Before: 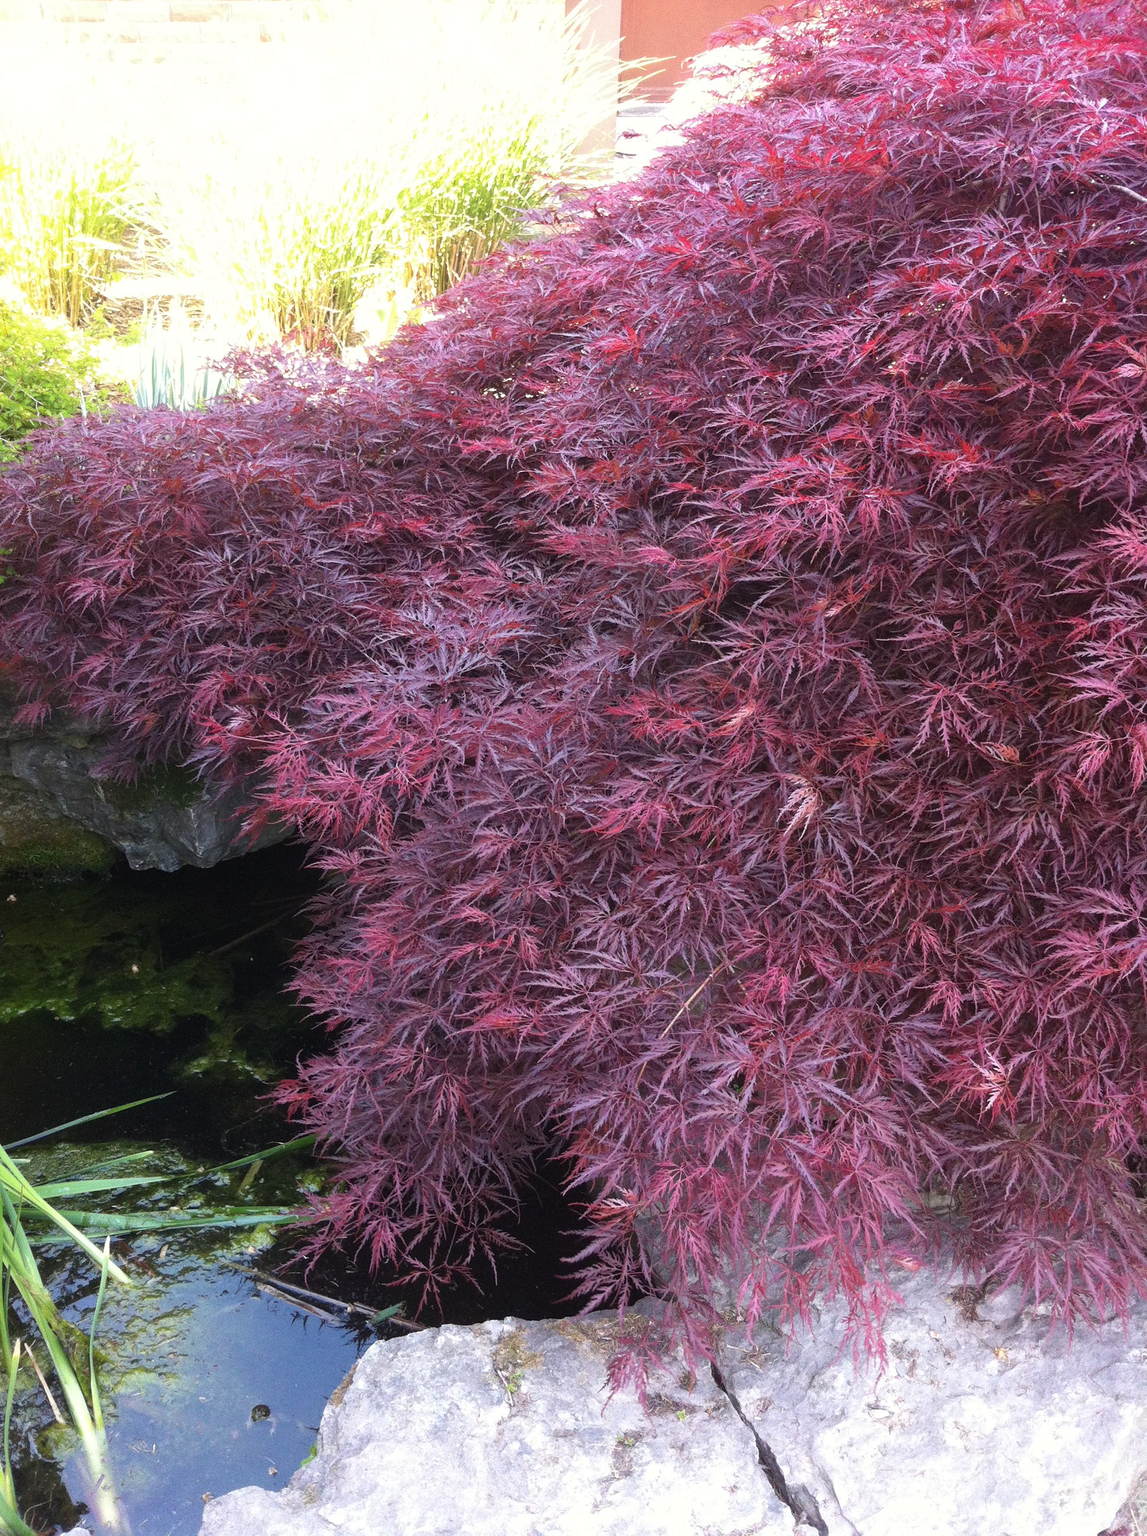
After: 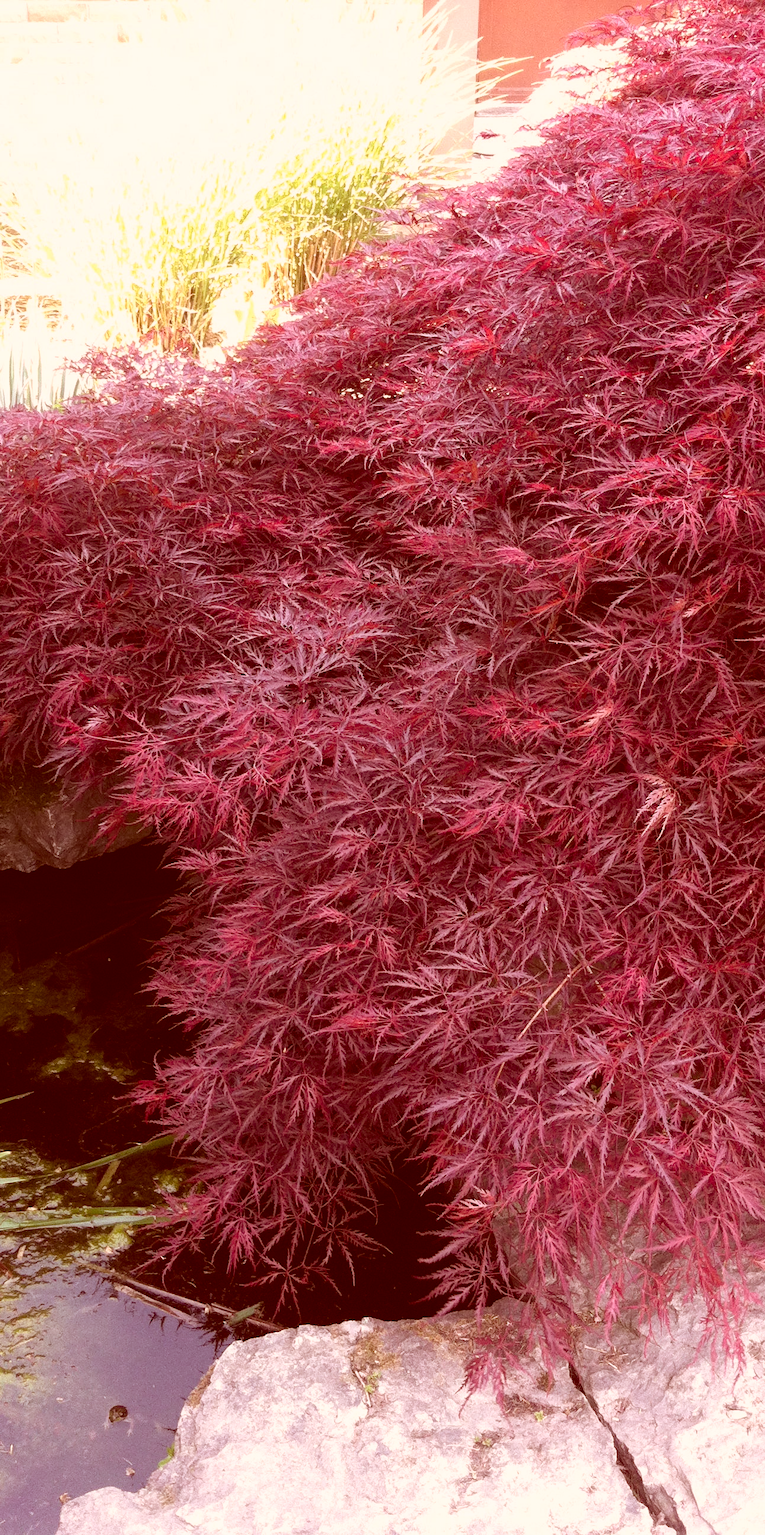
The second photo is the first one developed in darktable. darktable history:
color correction: highlights a* 9.18, highlights b* 8.76, shadows a* 39.63, shadows b* 39.22, saturation 0.825
crop and rotate: left 12.544%, right 20.765%
